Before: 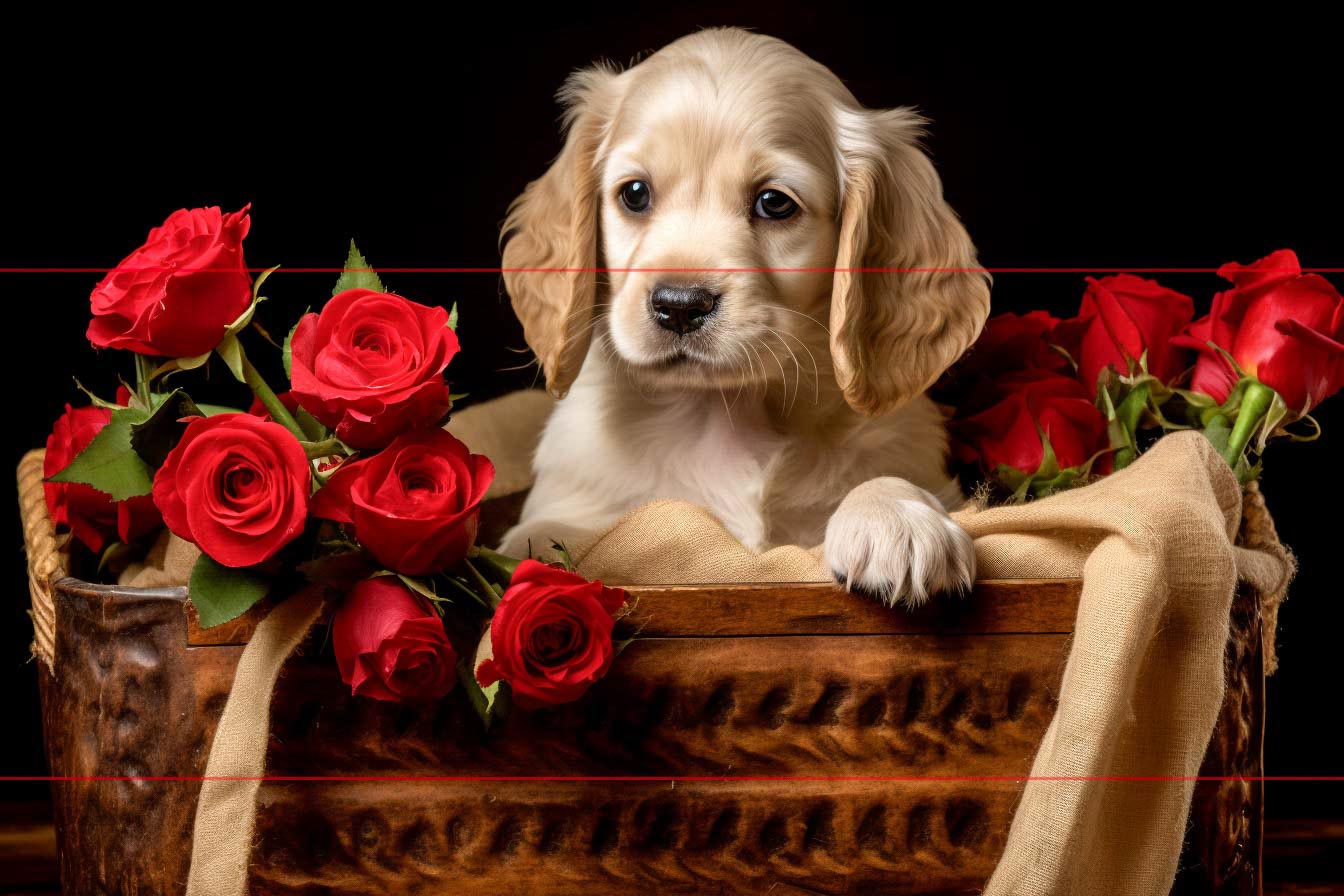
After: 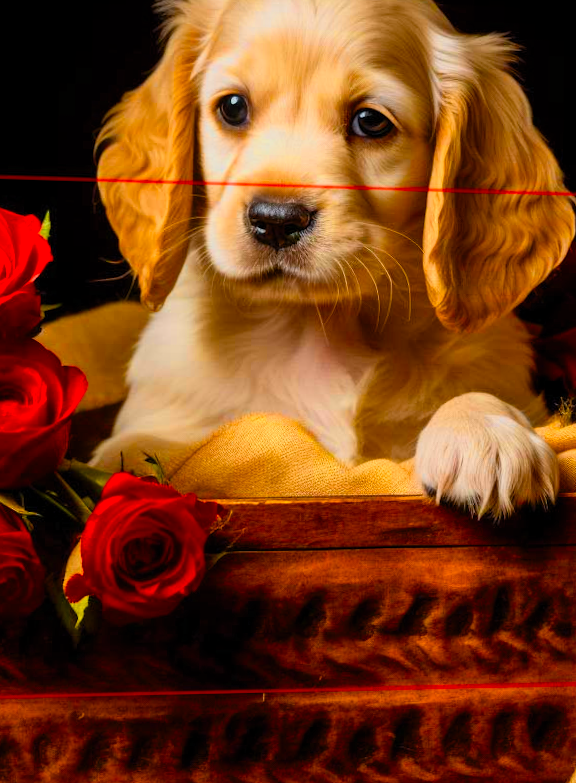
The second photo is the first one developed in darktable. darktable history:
rotate and perspective: rotation 0.679°, lens shift (horizontal) 0.136, crop left 0.009, crop right 0.991, crop top 0.078, crop bottom 0.95
contrast brightness saturation: contrast 0.2, brightness 0.16, saturation 0.22
color zones: curves: ch0 [(0, 0.511) (0.143, 0.531) (0.286, 0.56) (0.429, 0.5) (0.571, 0.5) (0.714, 0.5) (0.857, 0.5) (1, 0.5)]; ch1 [(0, 0.525) (0.143, 0.705) (0.286, 0.715) (0.429, 0.35) (0.571, 0.35) (0.714, 0.35) (0.857, 0.4) (1, 0.4)]; ch2 [(0, 0.572) (0.143, 0.512) (0.286, 0.473) (0.429, 0.45) (0.571, 0.5) (0.714, 0.5) (0.857, 0.518) (1, 0.518)]
color balance rgb: linear chroma grading › global chroma 15%, perceptual saturation grading › global saturation 30%
crop: left 33.452%, top 6.025%, right 23.155%
exposure: black level correction 0, exposure -0.766 EV, compensate highlight preservation false
